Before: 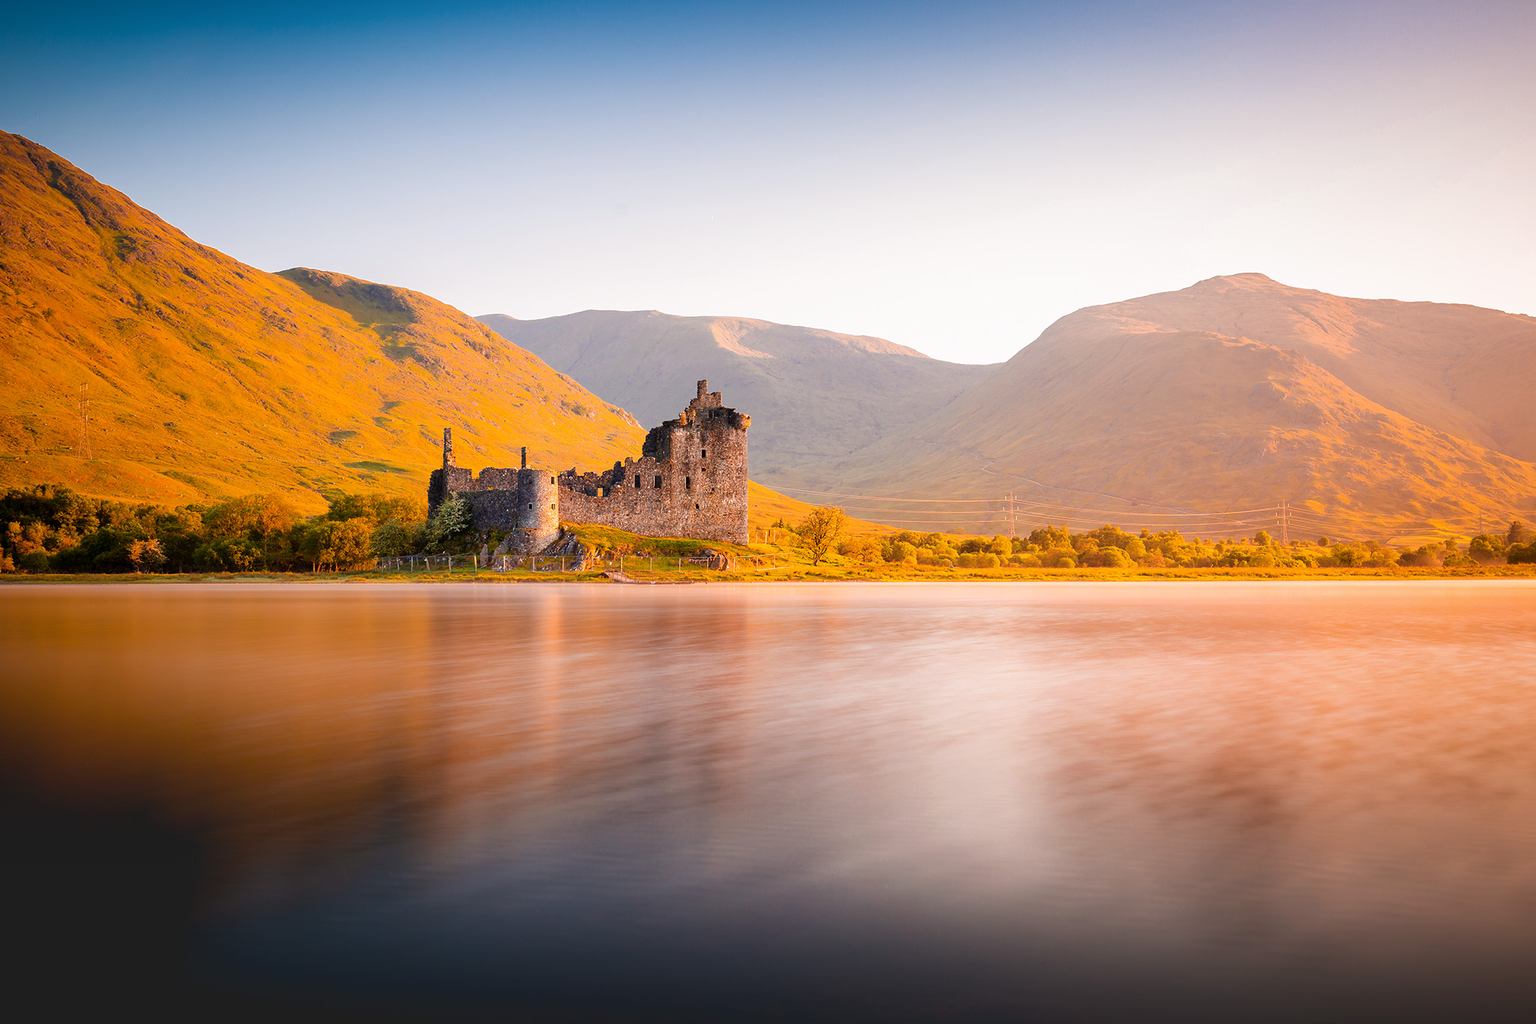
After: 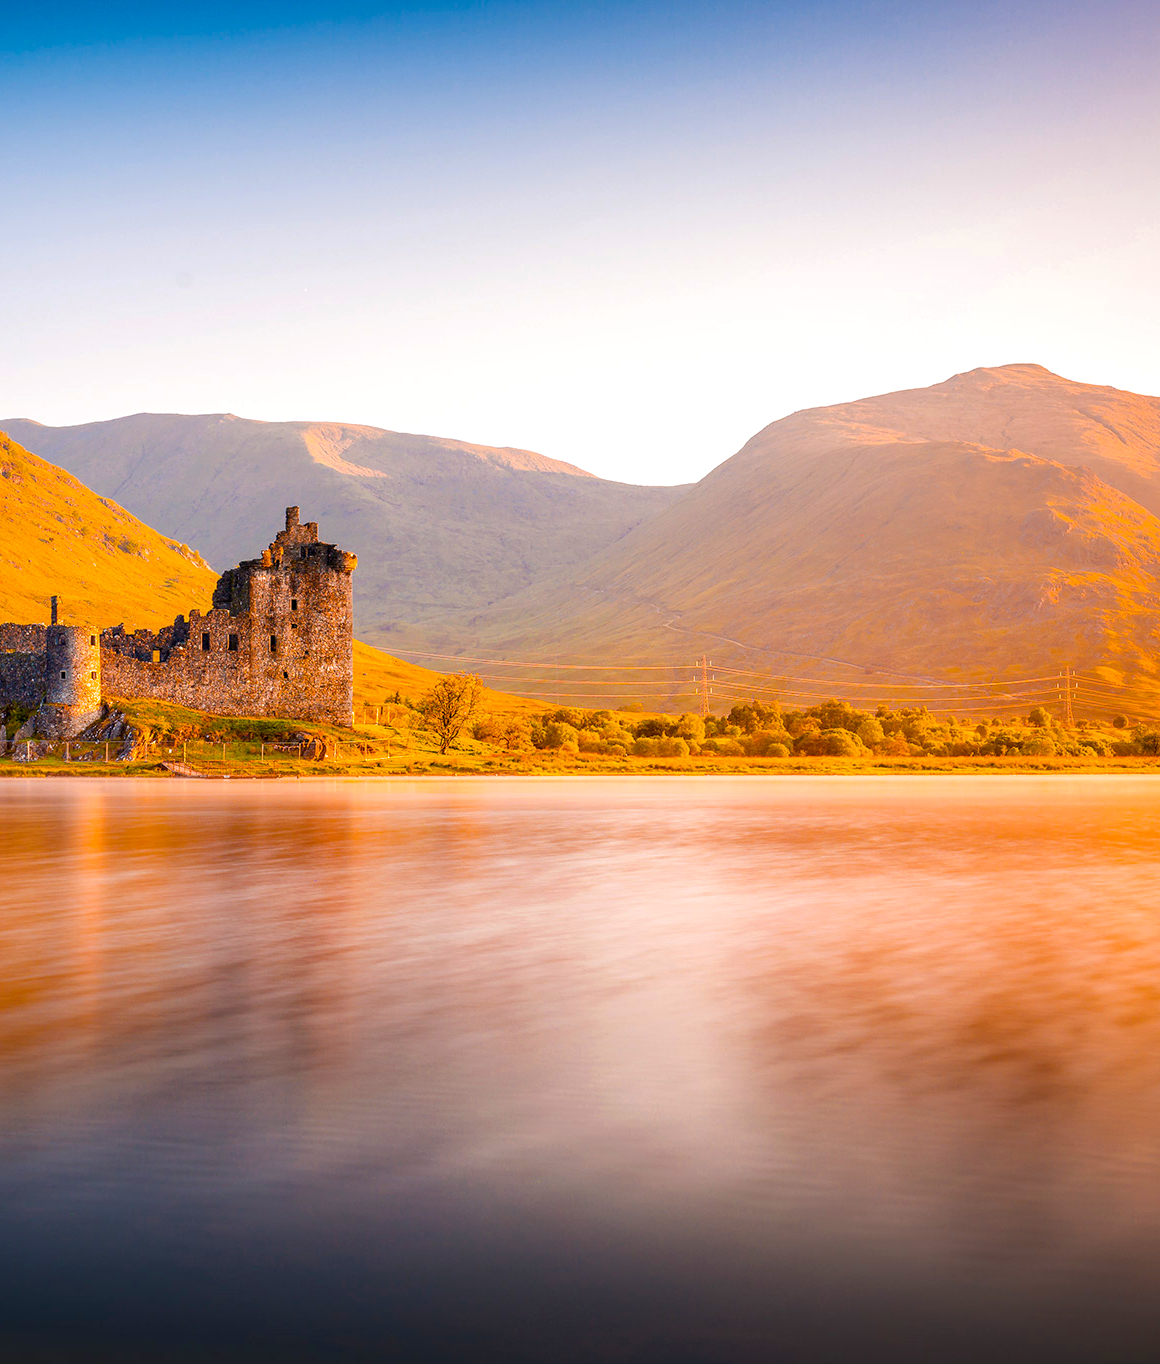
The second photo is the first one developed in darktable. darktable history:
crop: left 31.458%, top 0%, right 11.876%
color balance rgb: linear chroma grading › global chroma 15%, perceptual saturation grading › global saturation 30%
local contrast: on, module defaults
